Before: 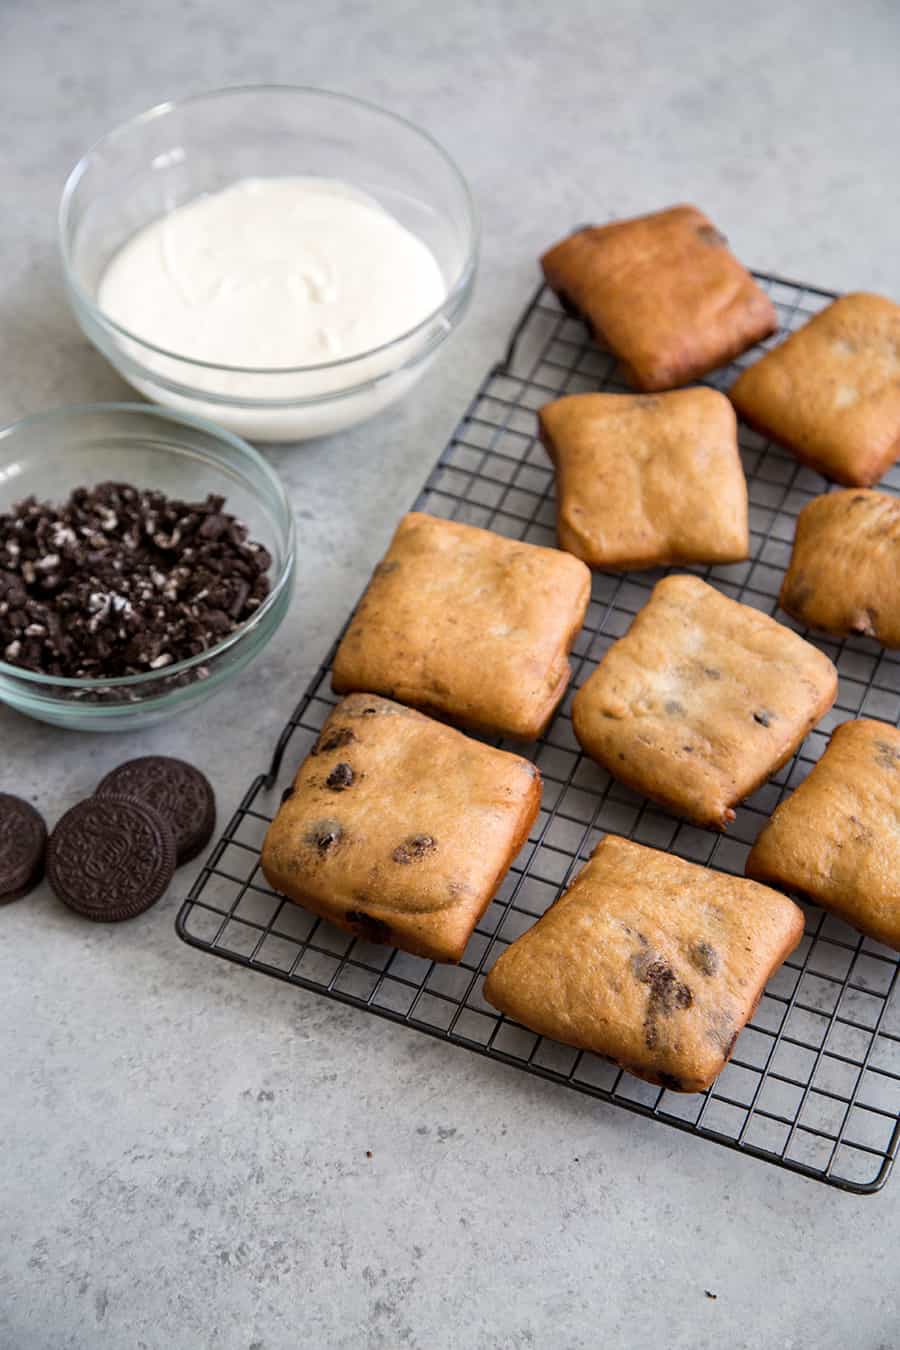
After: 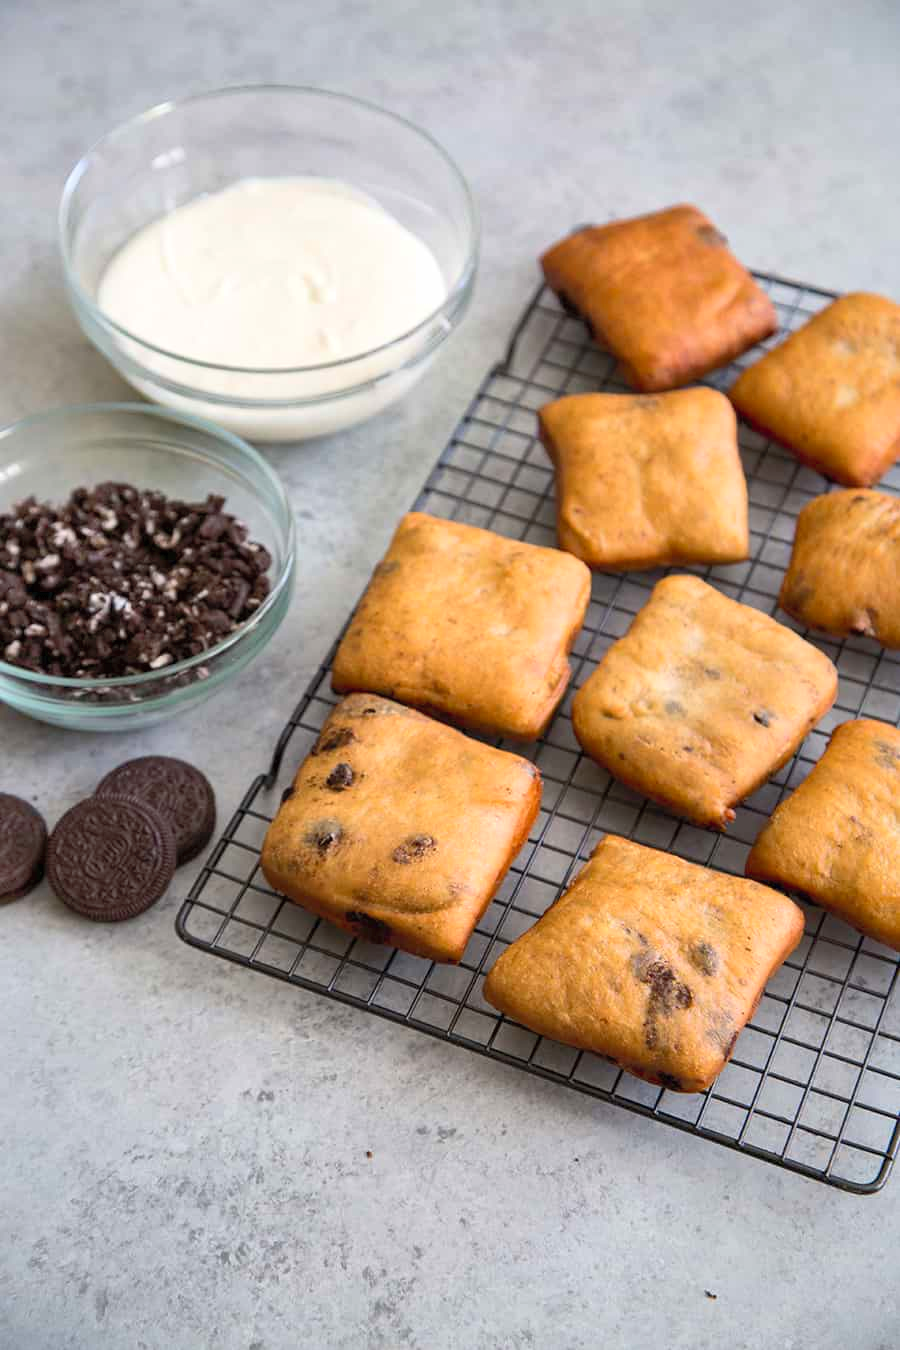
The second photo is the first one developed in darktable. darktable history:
contrast brightness saturation: contrast 0.2, brightness 0.16, saturation 0.22
shadows and highlights: on, module defaults
